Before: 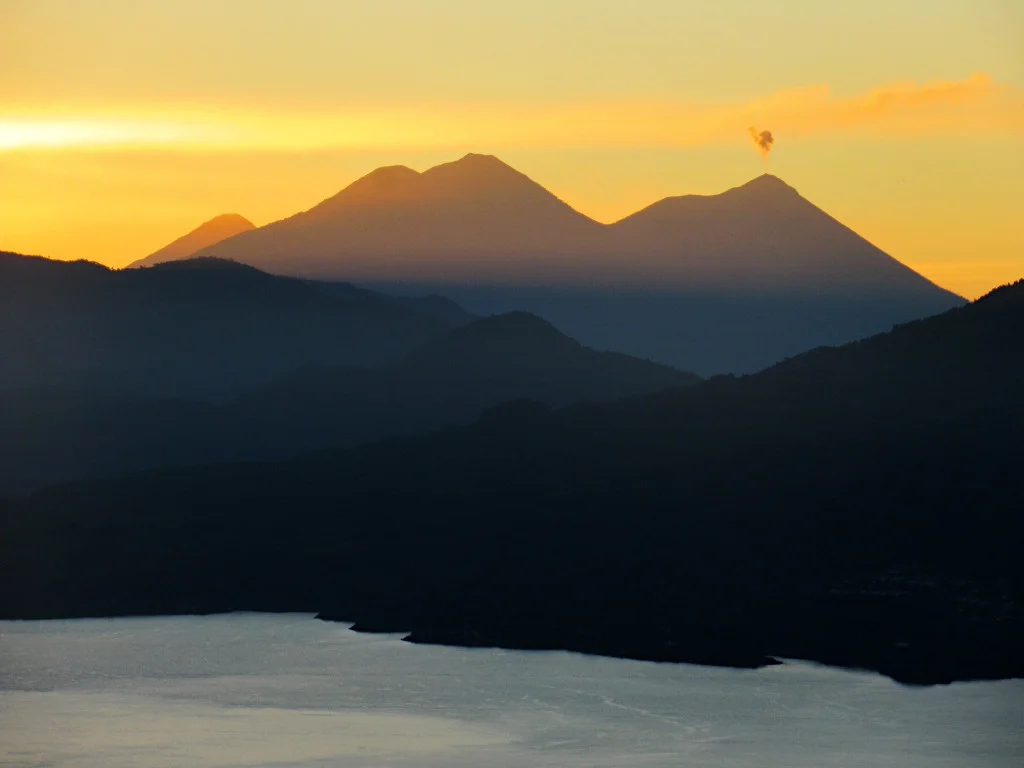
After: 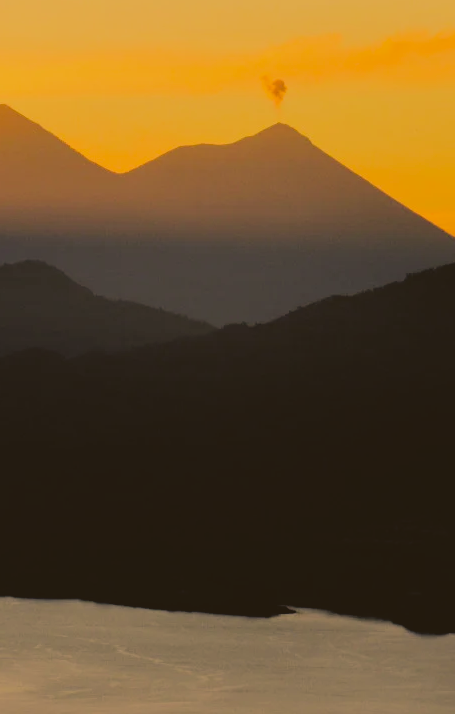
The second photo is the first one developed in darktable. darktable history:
filmic rgb: black relative exposure -7.65 EV, white relative exposure 4.56 EV, hardness 3.61
contrast brightness saturation: contrast -0.15, brightness 0.05, saturation -0.12
color correction: highlights a* 17.94, highlights b* 35.39, shadows a* 1.48, shadows b* 6.42, saturation 1.01
crop: left 47.628%, top 6.643%, right 7.874%
